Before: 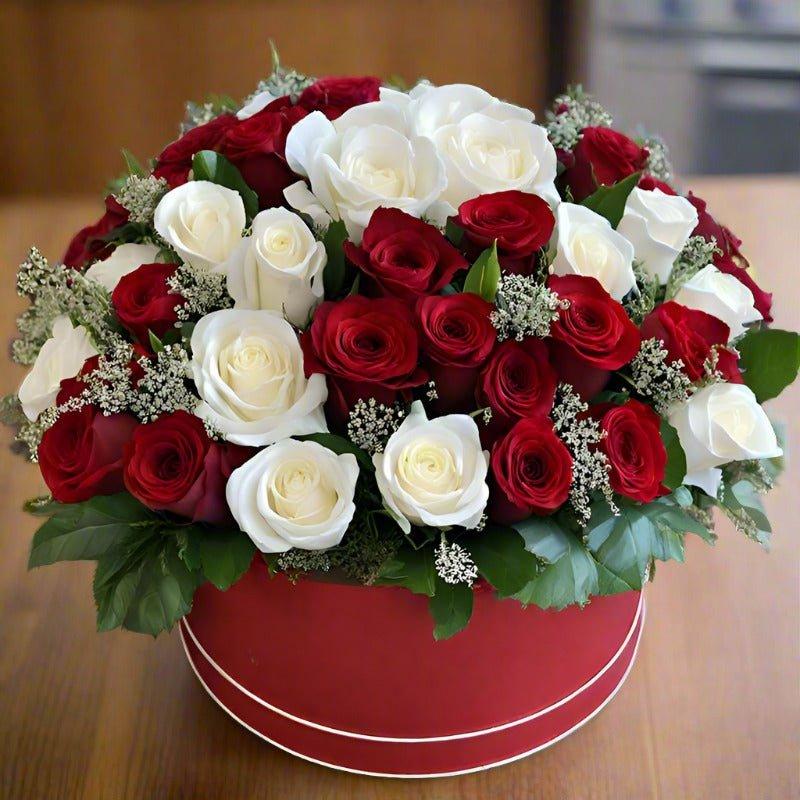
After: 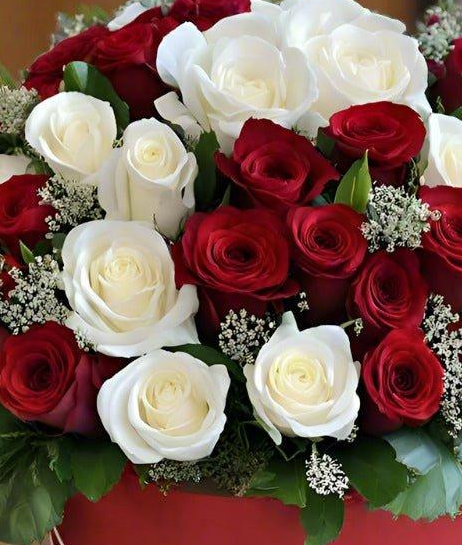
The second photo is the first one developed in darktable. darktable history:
shadows and highlights: highlights 70.7, soften with gaussian
crop: left 16.202%, top 11.208%, right 26.045%, bottom 20.557%
